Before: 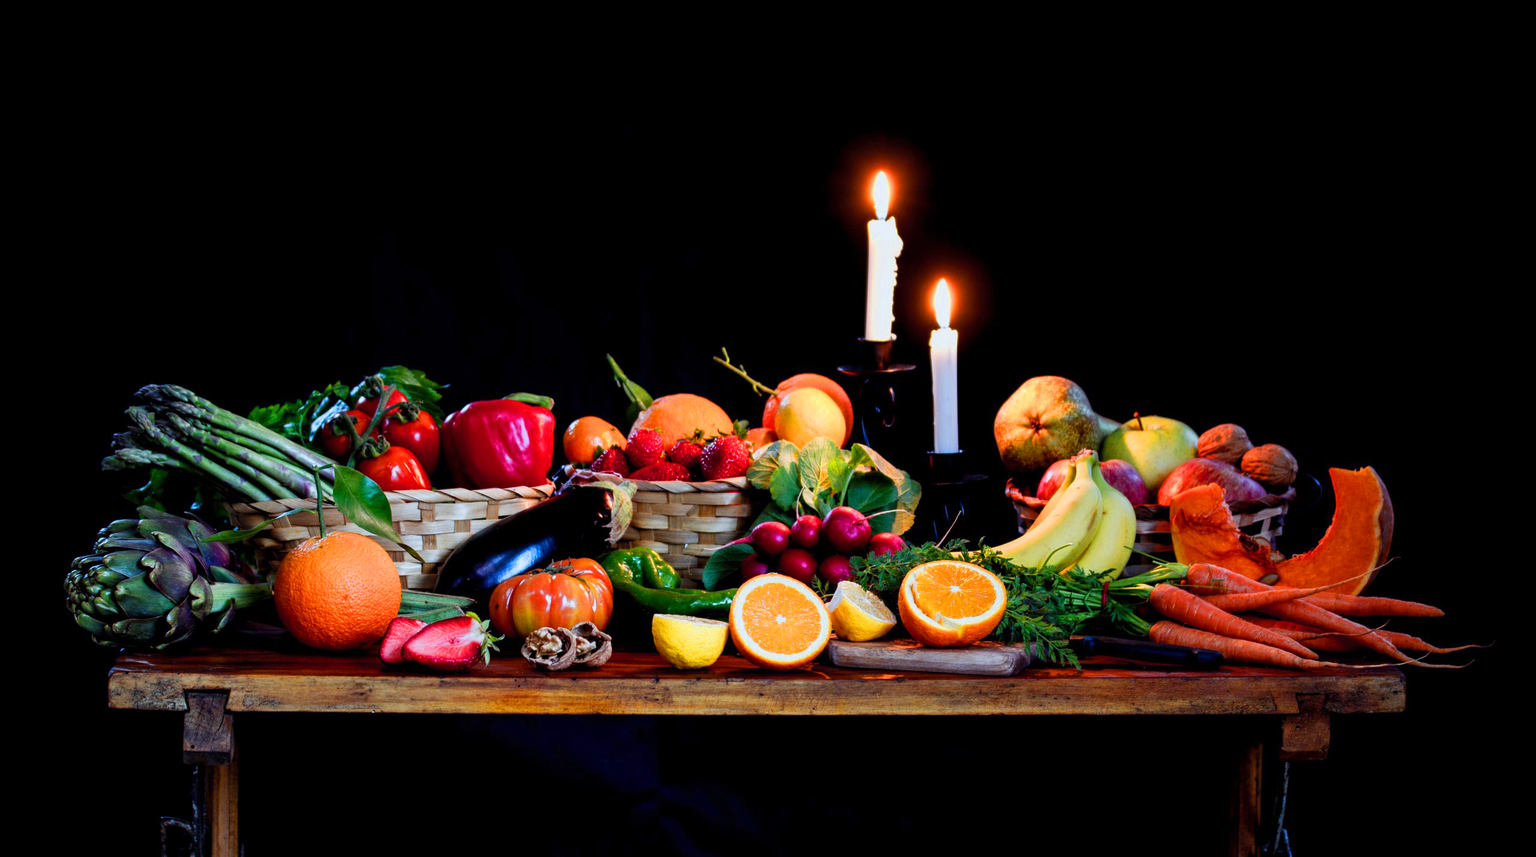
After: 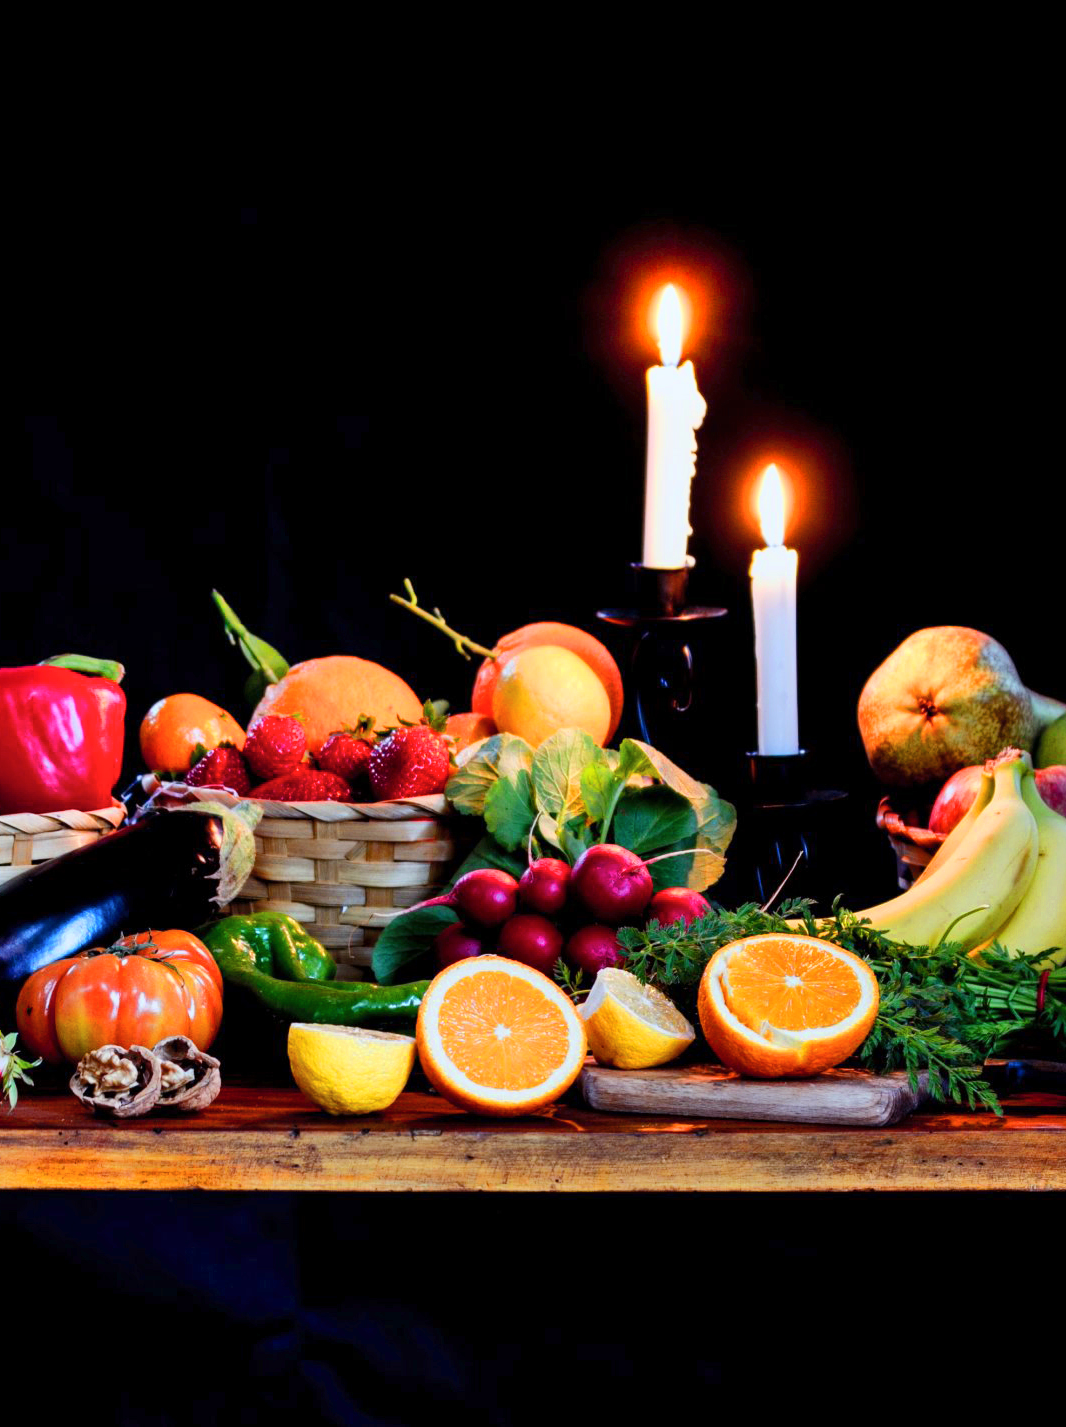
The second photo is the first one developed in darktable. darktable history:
shadows and highlights: radius 133.83, soften with gaussian
crop: left 31.229%, right 27.105%
